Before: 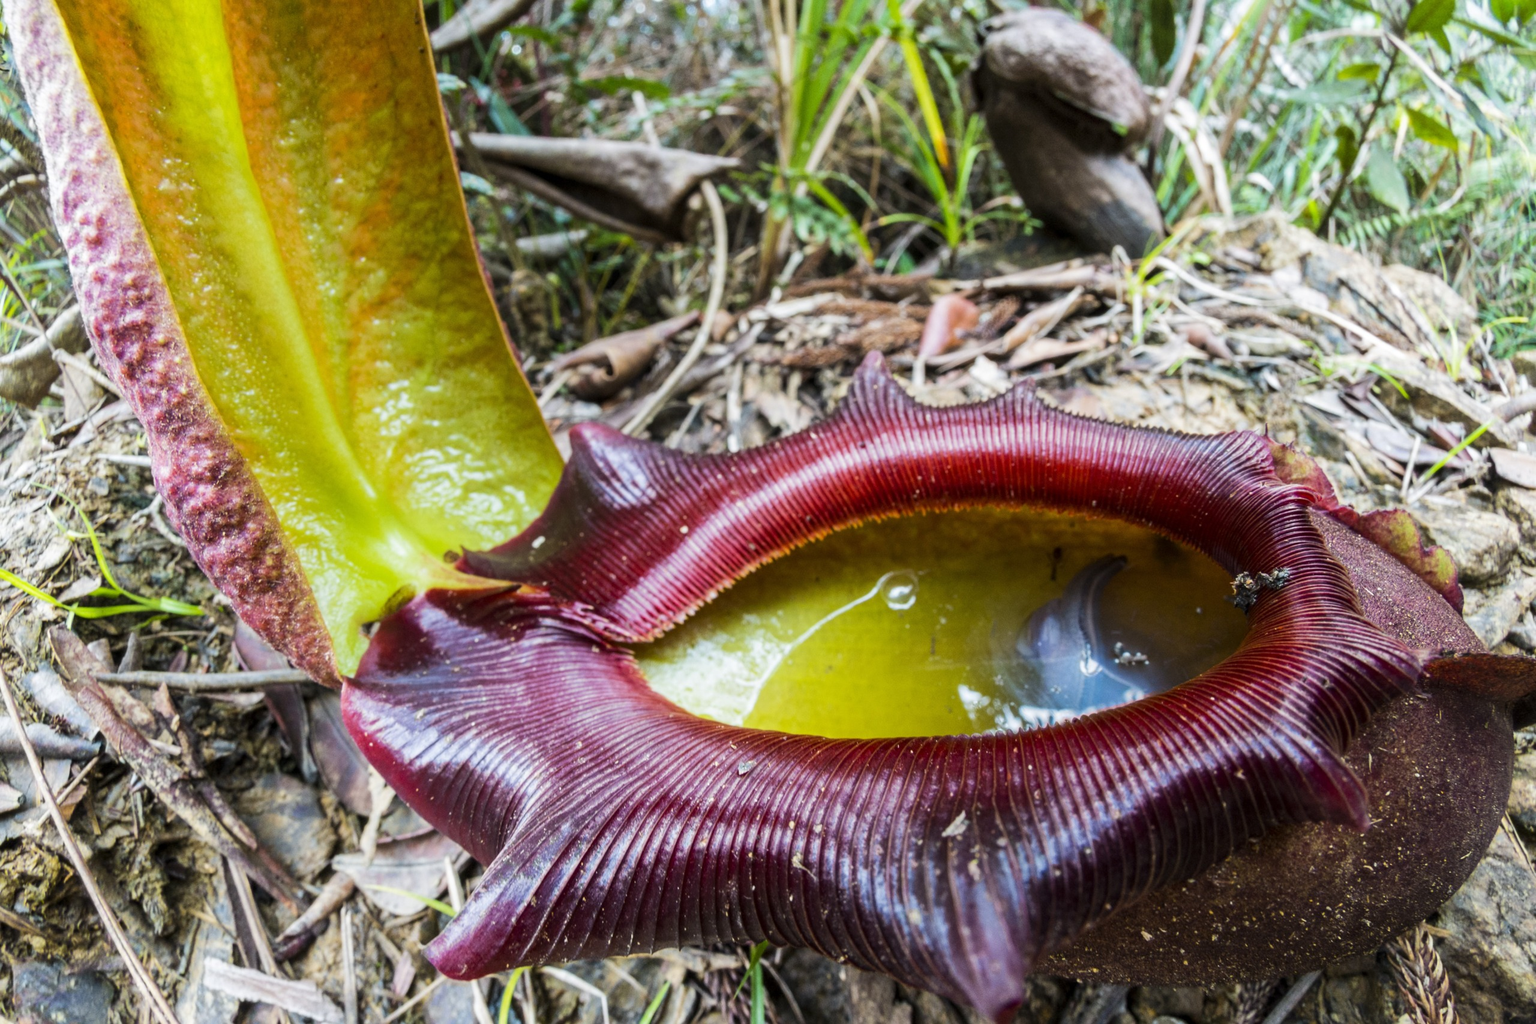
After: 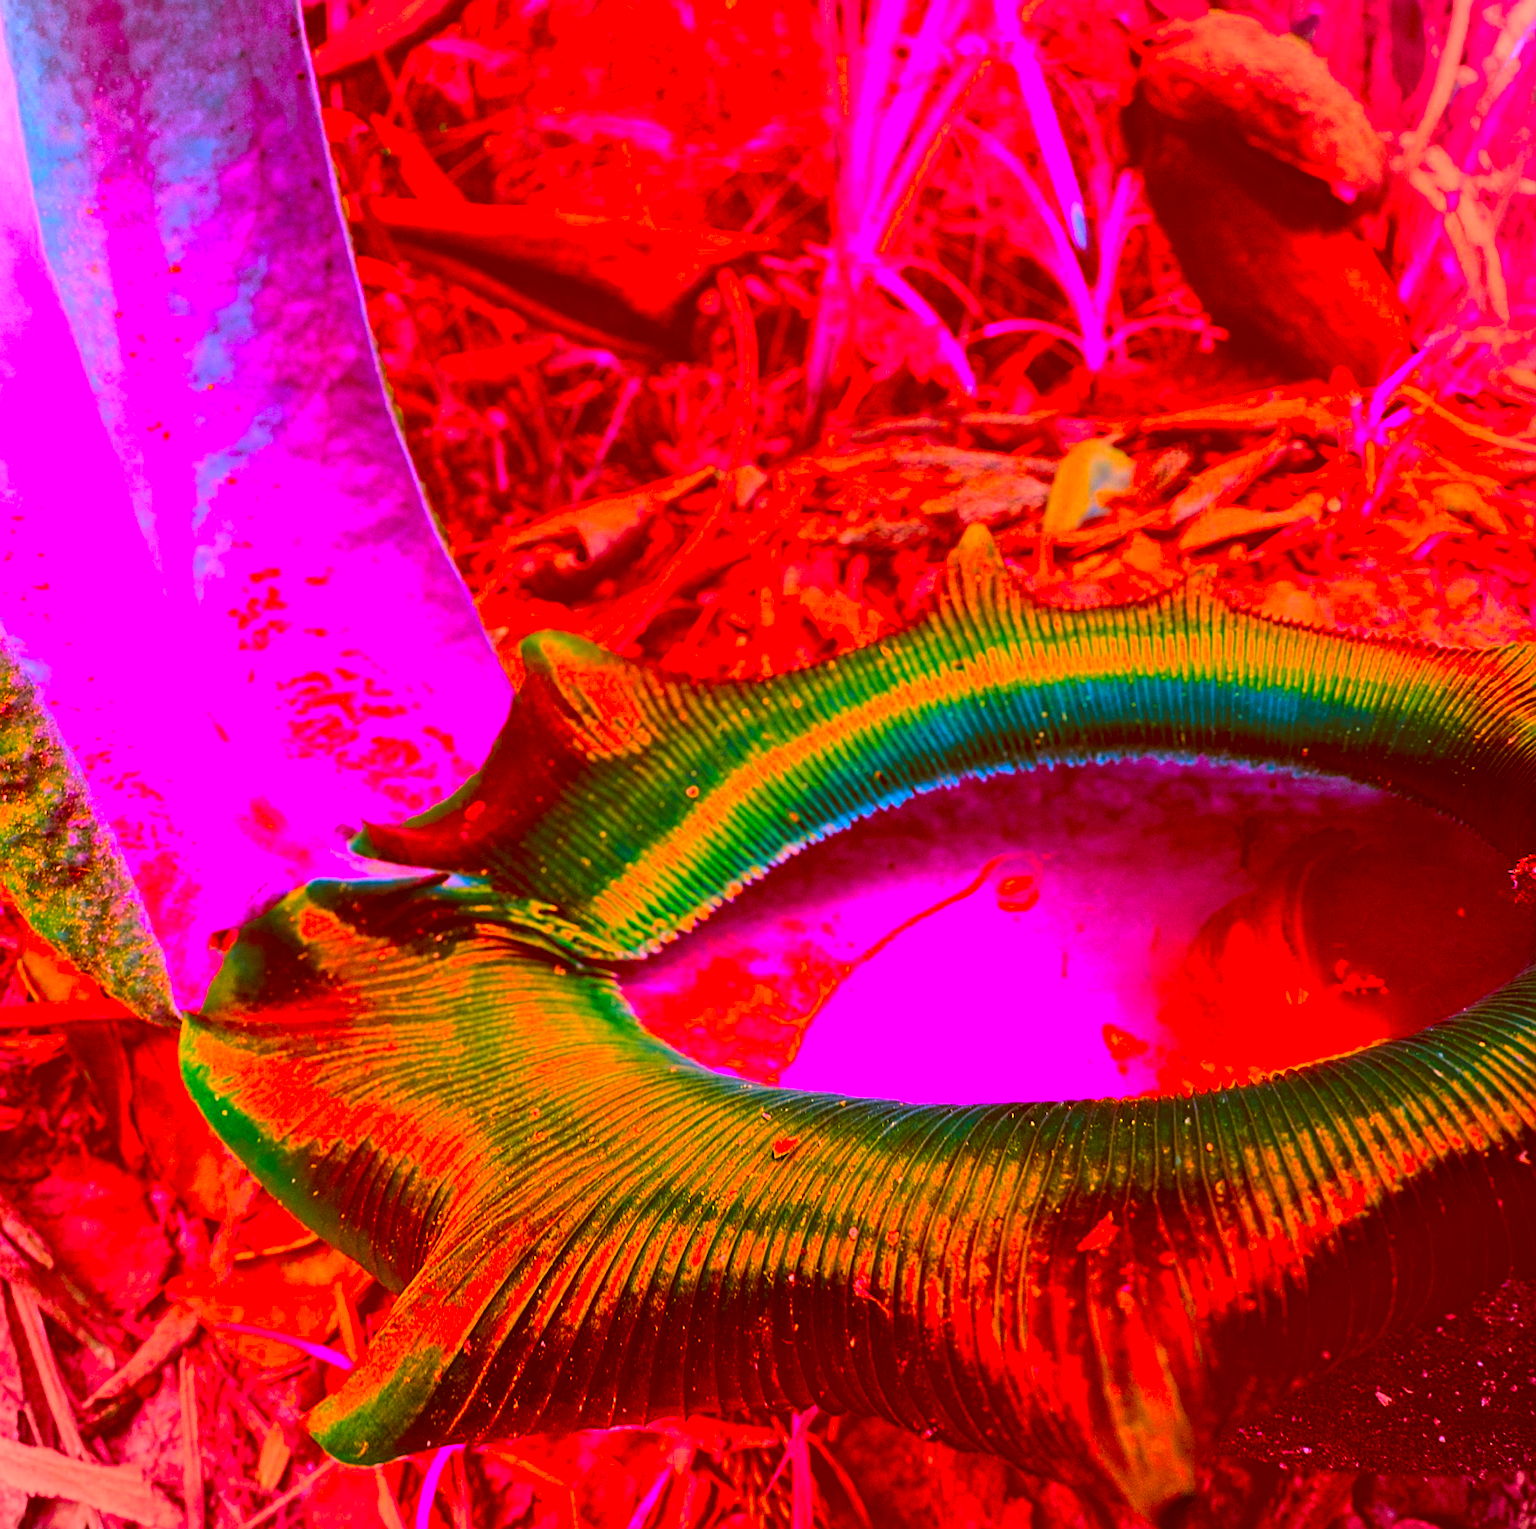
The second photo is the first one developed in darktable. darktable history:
sharpen: on, module defaults
vignetting: fall-off start 99.43%, brightness -0.295
color correction: highlights a* -39.2, highlights b* -39.29, shadows a* -39.55, shadows b* -39.96, saturation -2.99
crop and rotate: left 14.414%, right 18.645%
